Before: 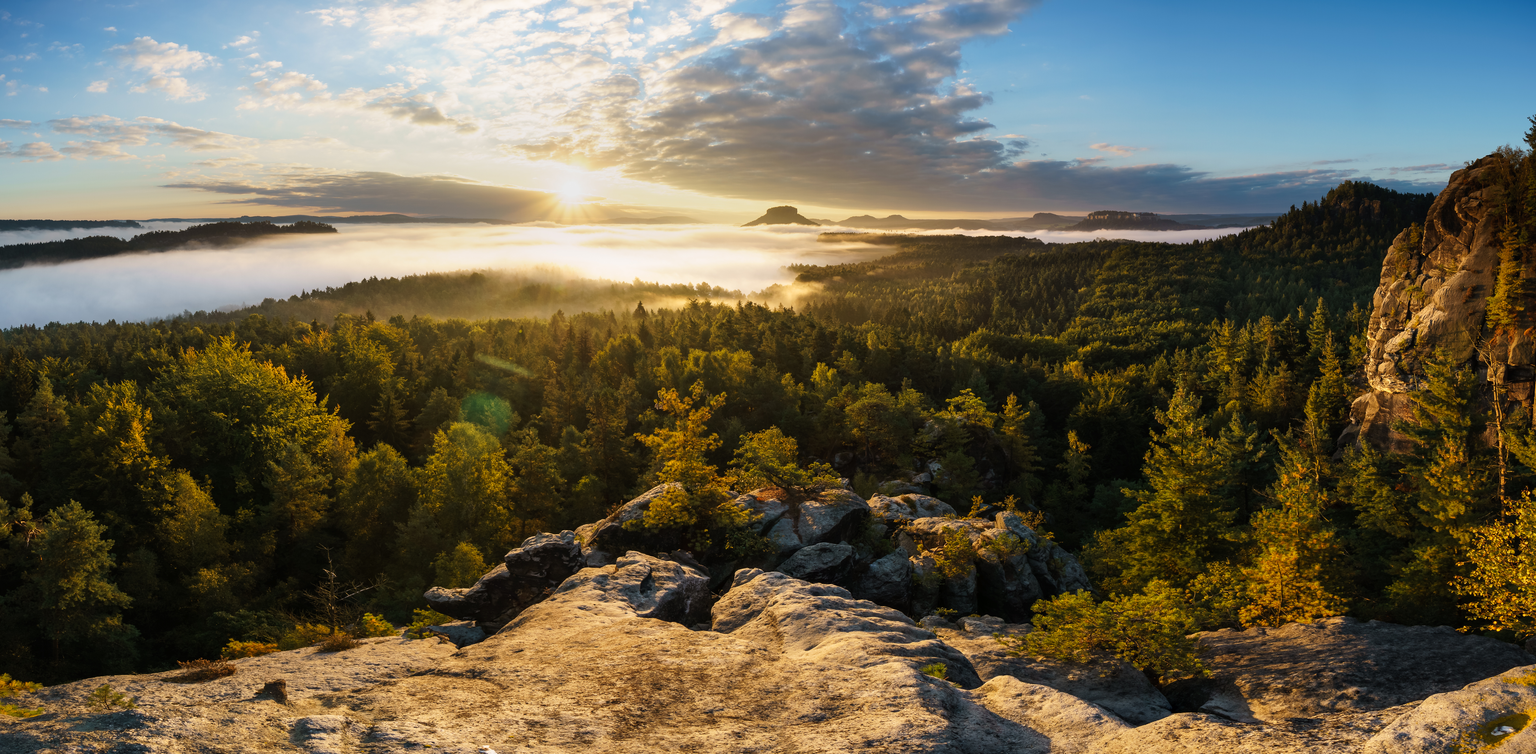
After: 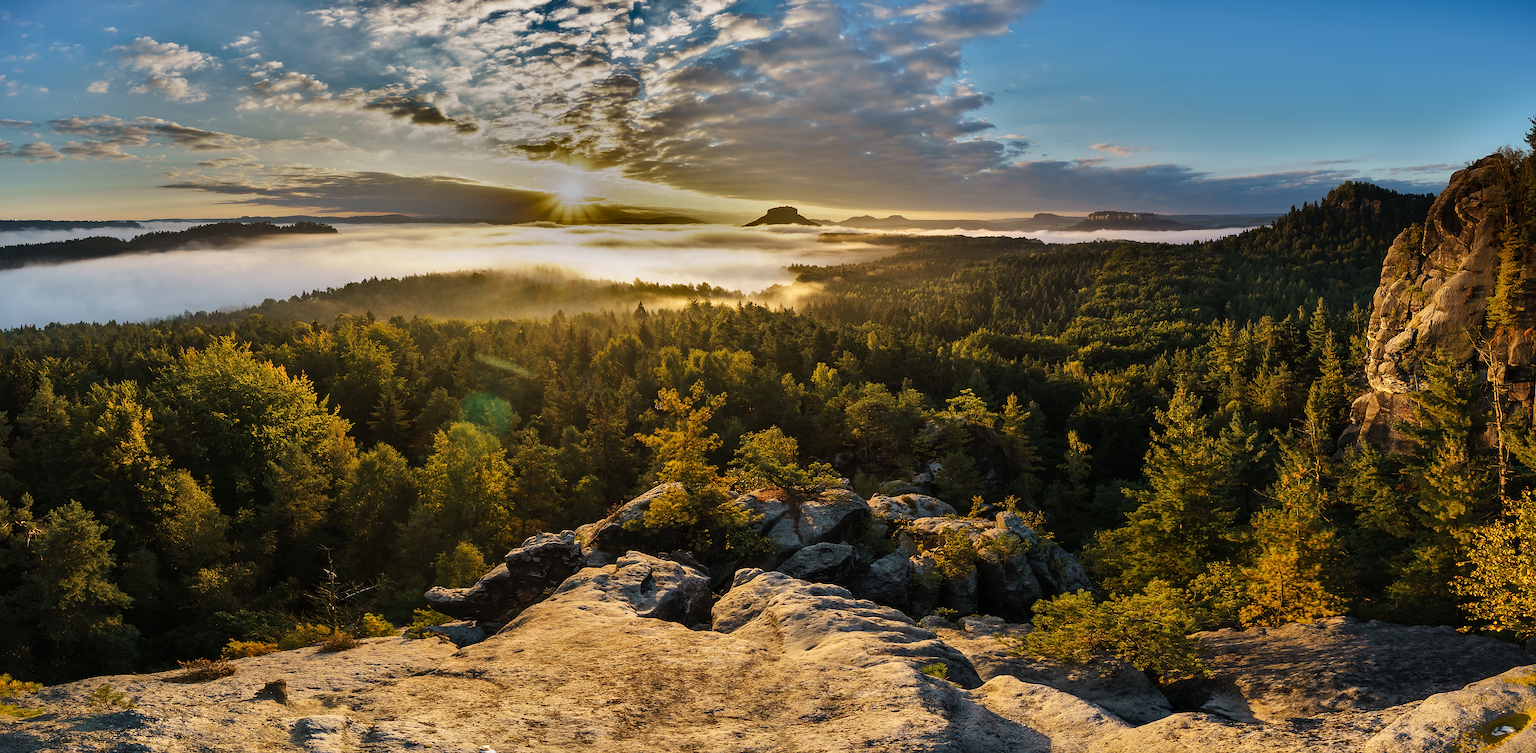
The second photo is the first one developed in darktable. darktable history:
sharpen: on, module defaults
shadows and highlights: shadows 19.13, highlights -83.41, soften with gaussian
